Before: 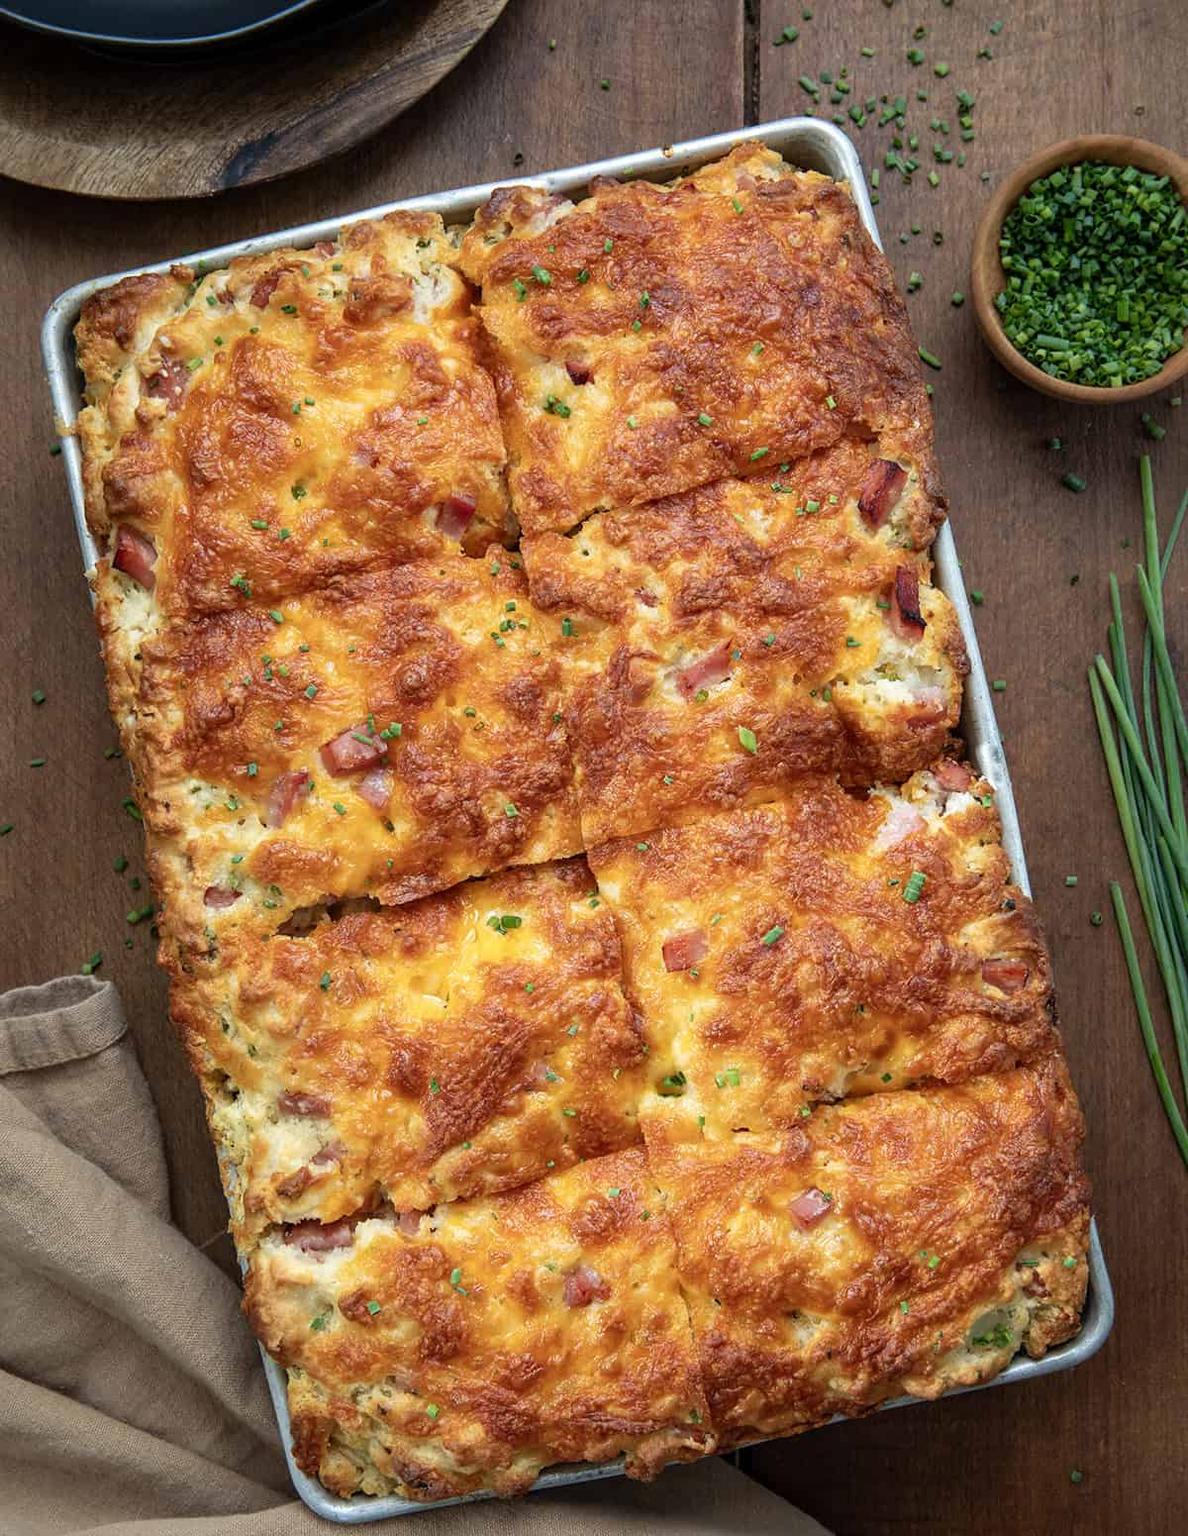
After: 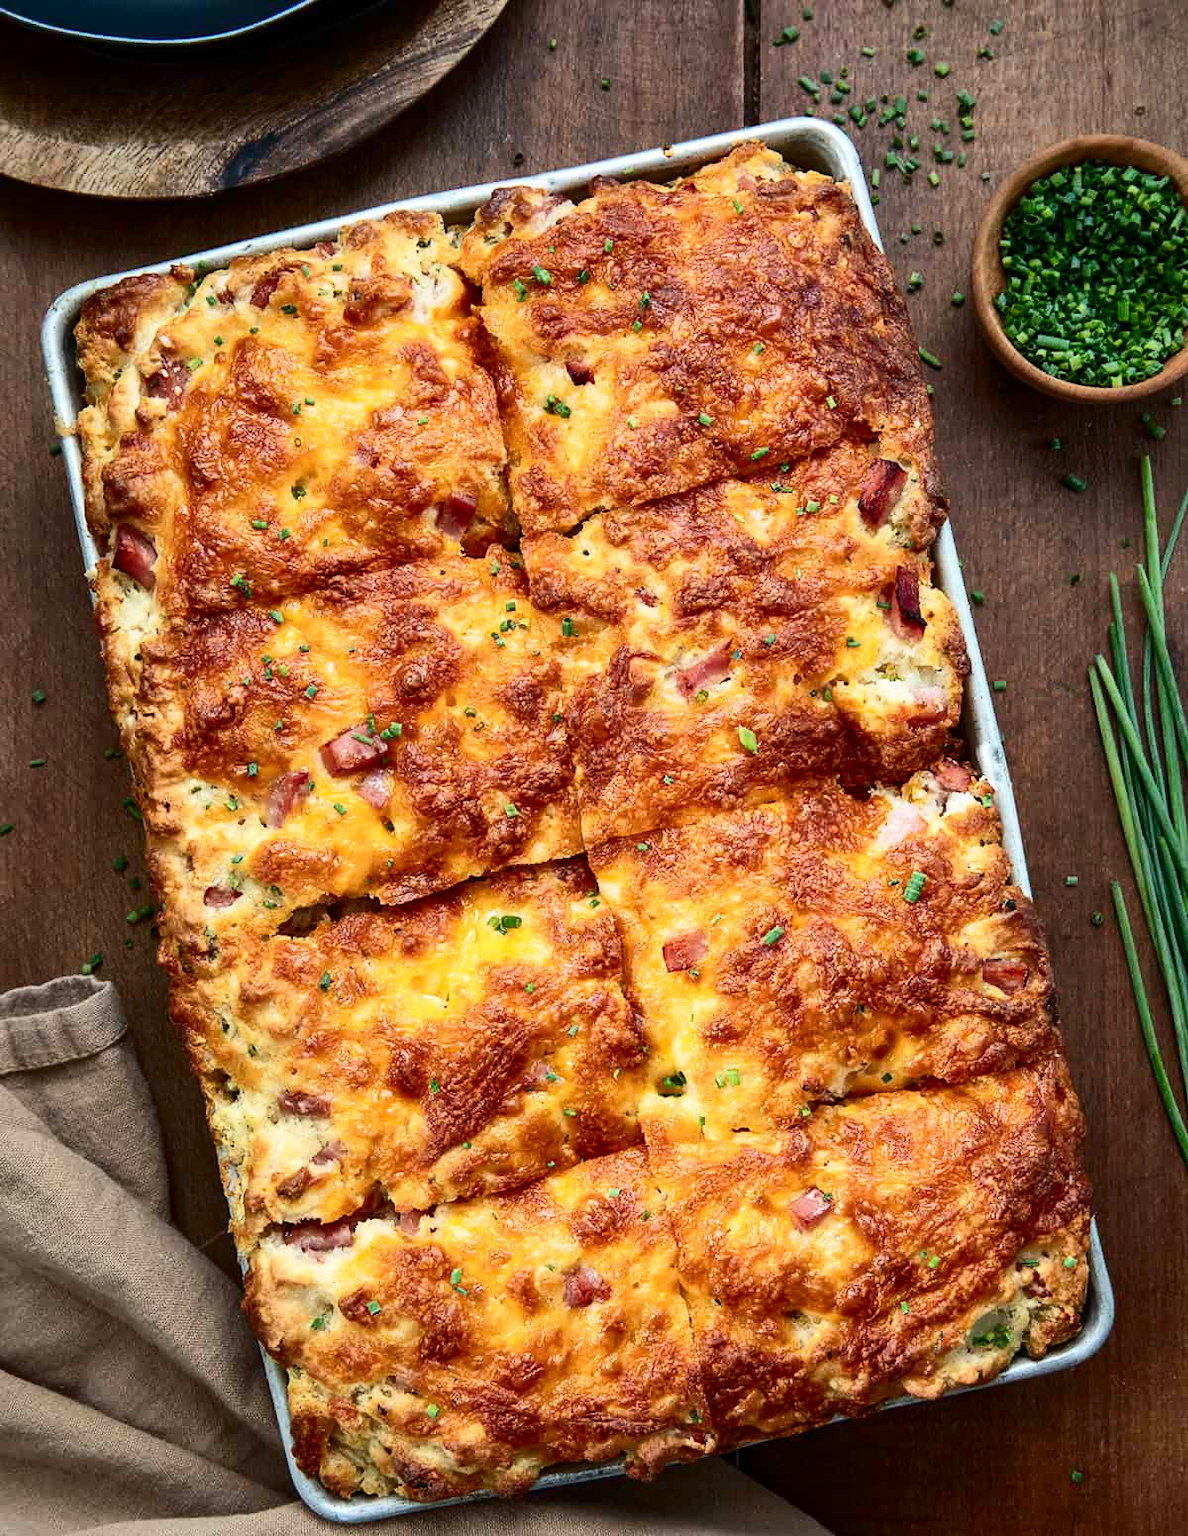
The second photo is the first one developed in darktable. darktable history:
shadows and highlights: shadows 49, highlights -41, soften with gaussian
contrast brightness saturation: contrast 0.28
